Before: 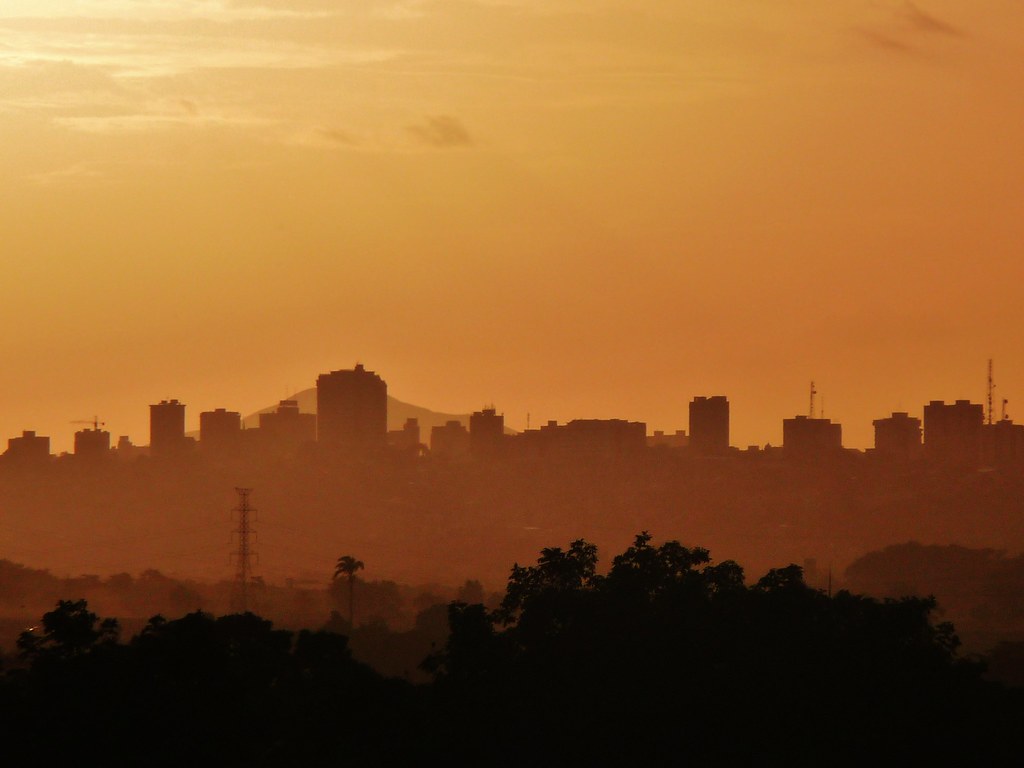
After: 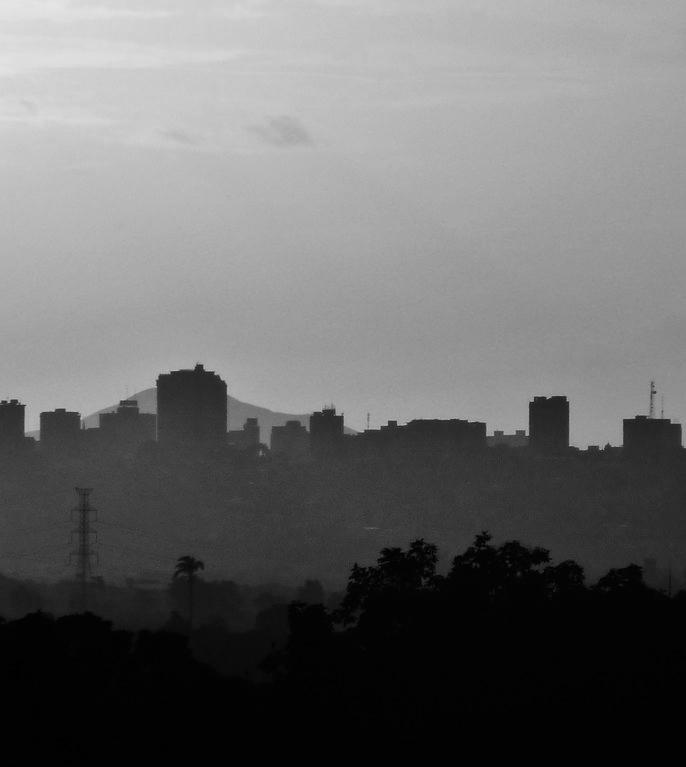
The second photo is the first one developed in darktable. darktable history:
crop and rotate: left 15.716%, right 17.271%
color zones: curves: ch0 [(0, 0.613) (0.01, 0.613) (0.245, 0.448) (0.498, 0.529) (0.642, 0.665) (0.879, 0.777) (0.99, 0.613)]; ch1 [(0, 0) (0.143, 0) (0.286, 0) (0.429, 0) (0.571, 0) (0.714, 0) (0.857, 0)]
contrast brightness saturation: contrast 0.294
